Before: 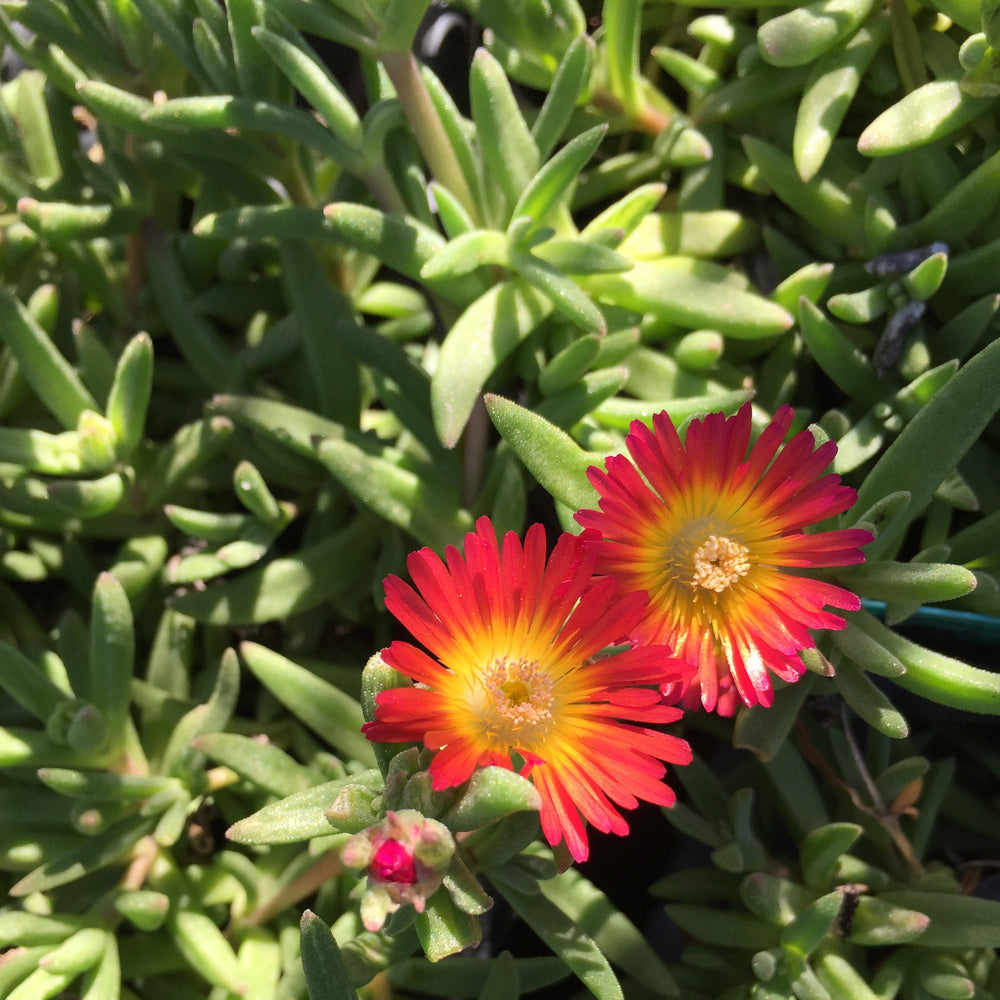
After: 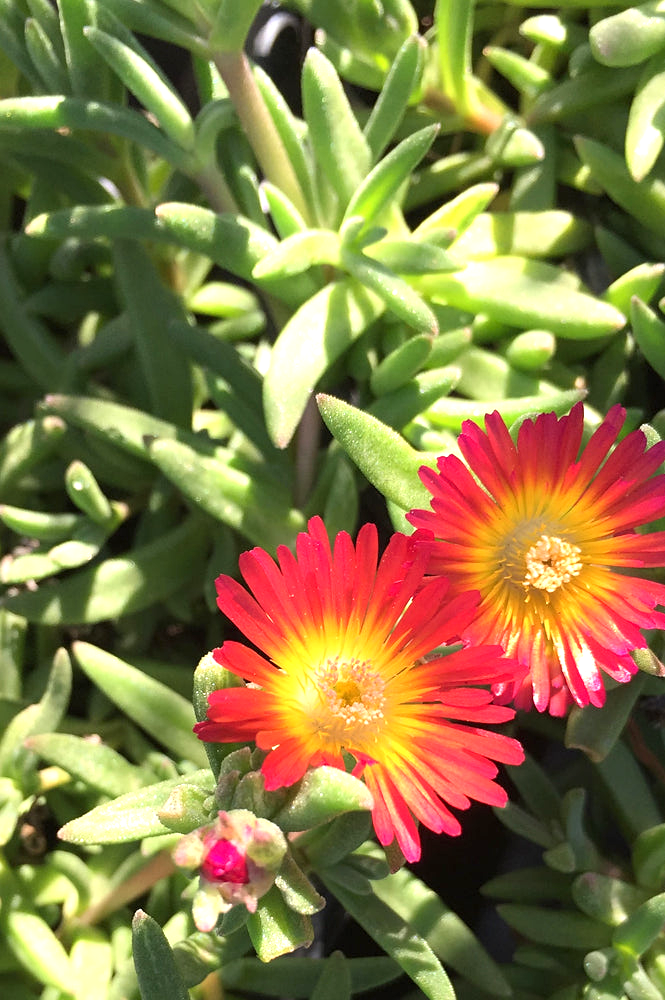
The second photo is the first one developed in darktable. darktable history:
sharpen: amount 0.2
crop: left 16.899%, right 16.556%
exposure: exposure 0.74 EV, compensate highlight preservation false
